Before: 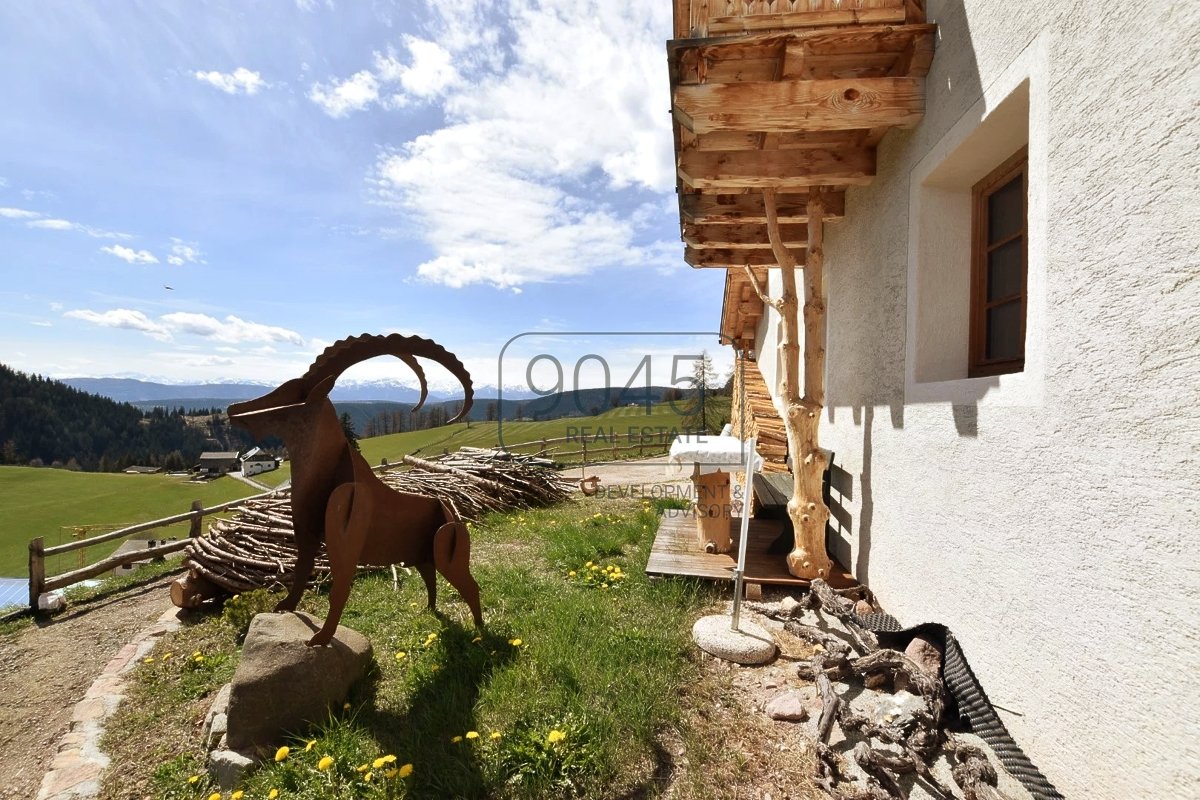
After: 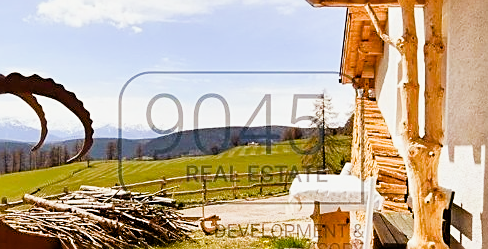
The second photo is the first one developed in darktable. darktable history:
crop: left 31.737%, top 32.665%, right 27.536%, bottom 36.183%
filmic rgb: black relative exposure -5.08 EV, white relative exposure 3.99 EV, threshold 2.95 EV, hardness 2.89, contrast 1.3, highlights saturation mix -30.98%, enable highlight reconstruction true
sharpen: on, module defaults
color balance rgb: power › chroma 1.07%, power › hue 28.36°, perceptual saturation grading › global saturation 20%, perceptual saturation grading › highlights -25.257%, perceptual saturation grading › shadows 49.631%, perceptual brilliance grading › global brilliance 29.818%, contrast -19.744%
